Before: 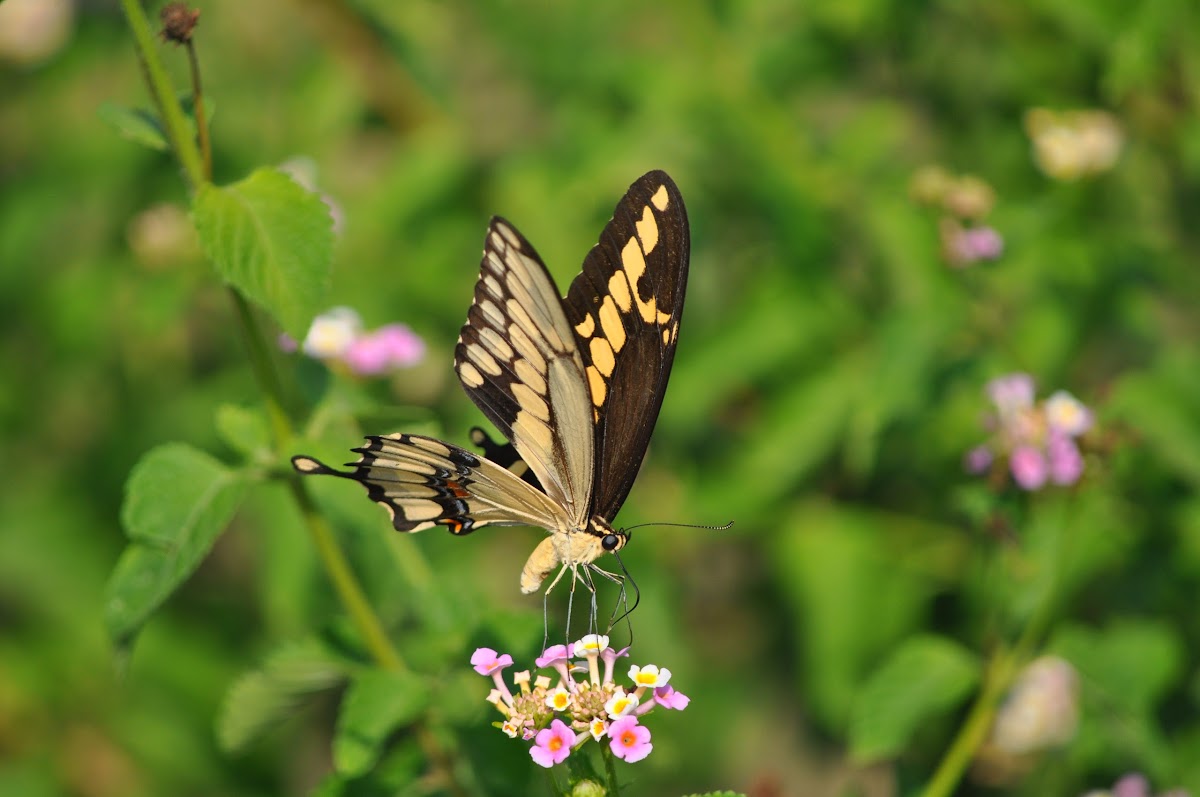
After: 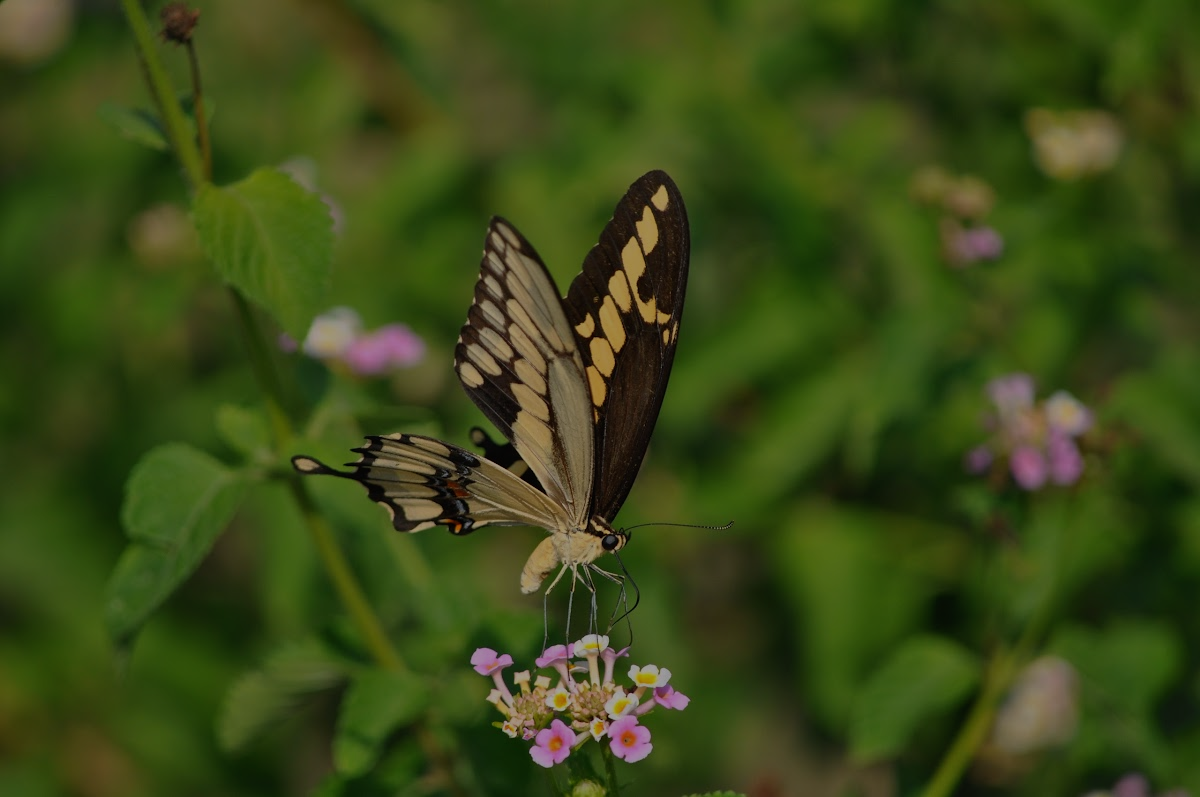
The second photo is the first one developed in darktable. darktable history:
shadows and highlights: shadows 62.66, white point adjustment 0.37, highlights -34.44, compress 83.82%
exposure: exposure -1.468 EV, compensate highlight preservation false
